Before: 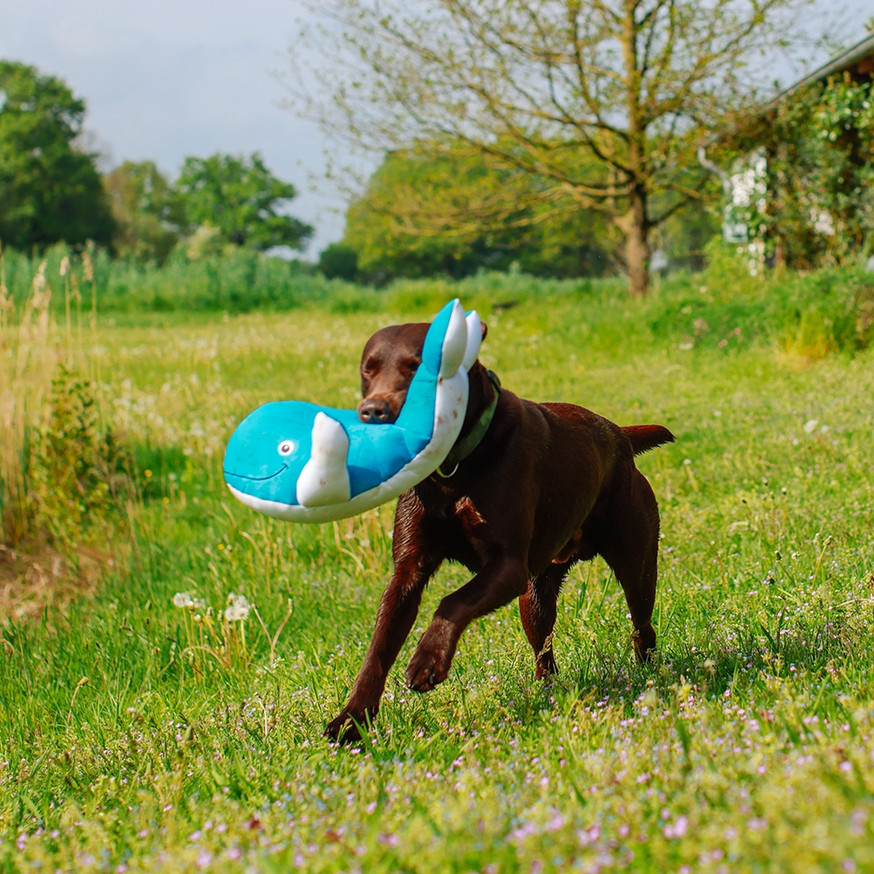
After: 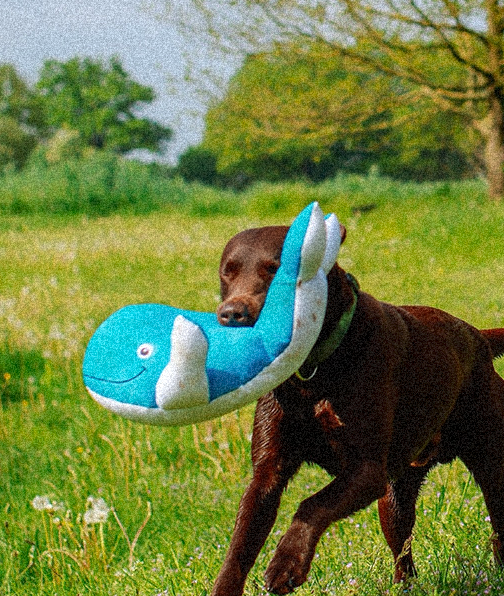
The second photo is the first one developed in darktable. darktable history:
crop: left 16.202%, top 11.208%, right 26.045%, bottom 20.557%
grain: coarseness 46.9 ISO, strength 50.21%, mid-tones bias 0%
white balance: red 0.986, blue 1.01
